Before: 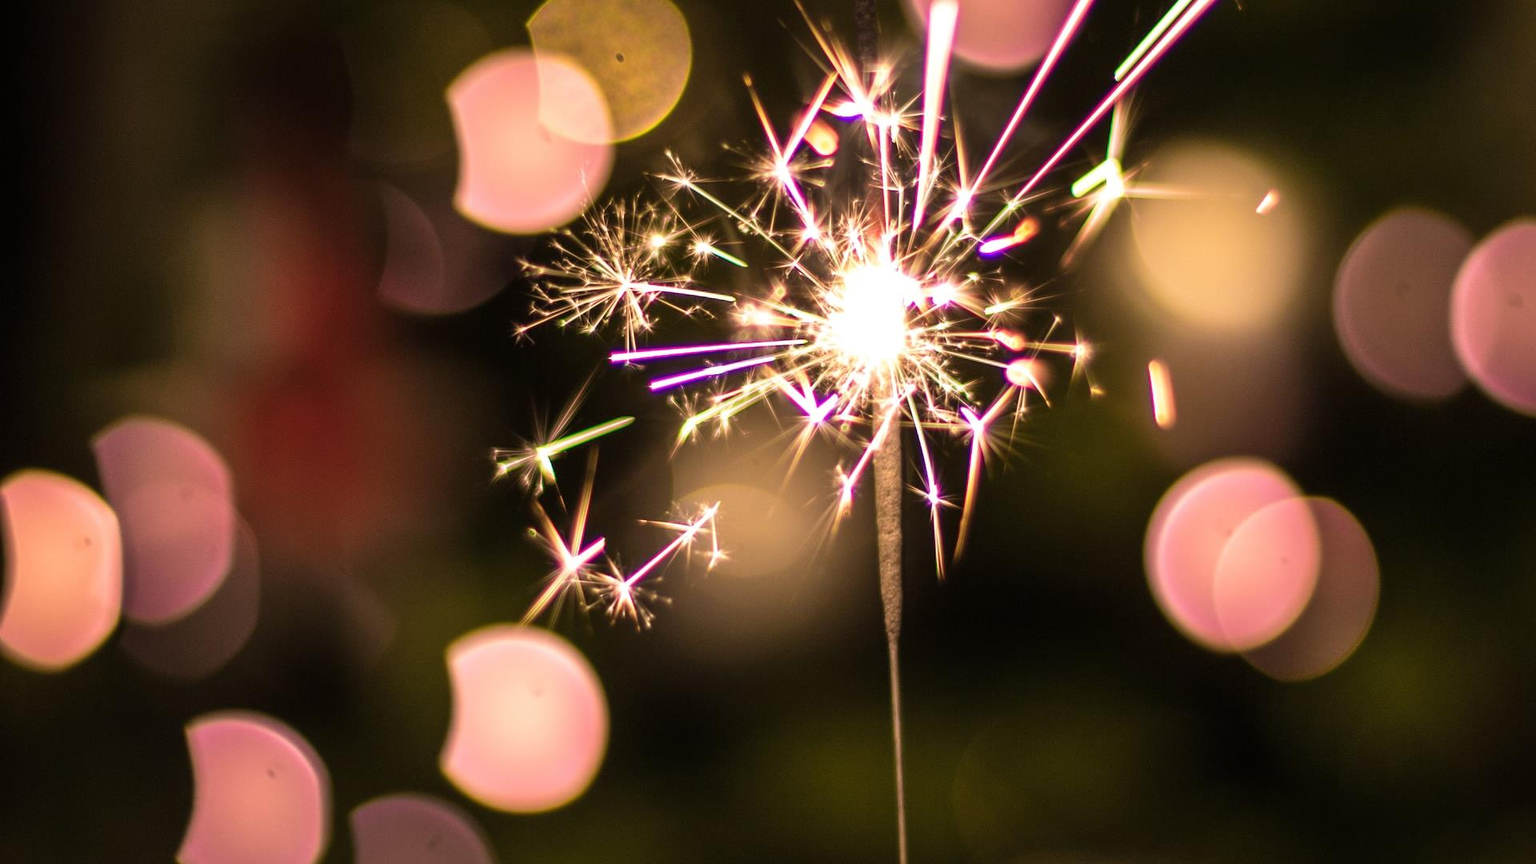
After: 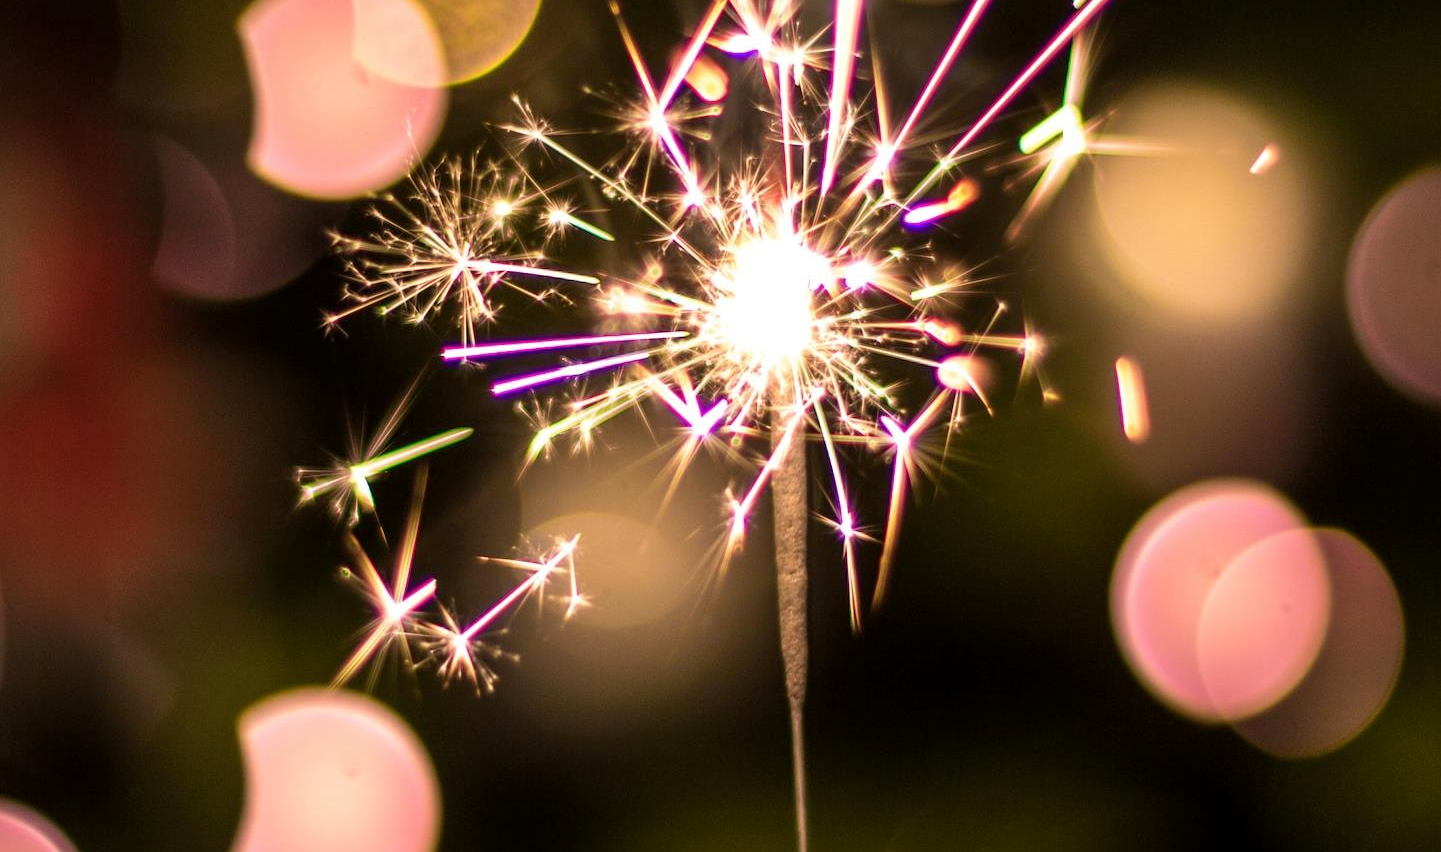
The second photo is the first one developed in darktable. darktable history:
crop: left 16.676%, top 8.669%, right 8.253%, bottom 12.411%
exposure: black level correction 0.002, compensate highlight preservation false
